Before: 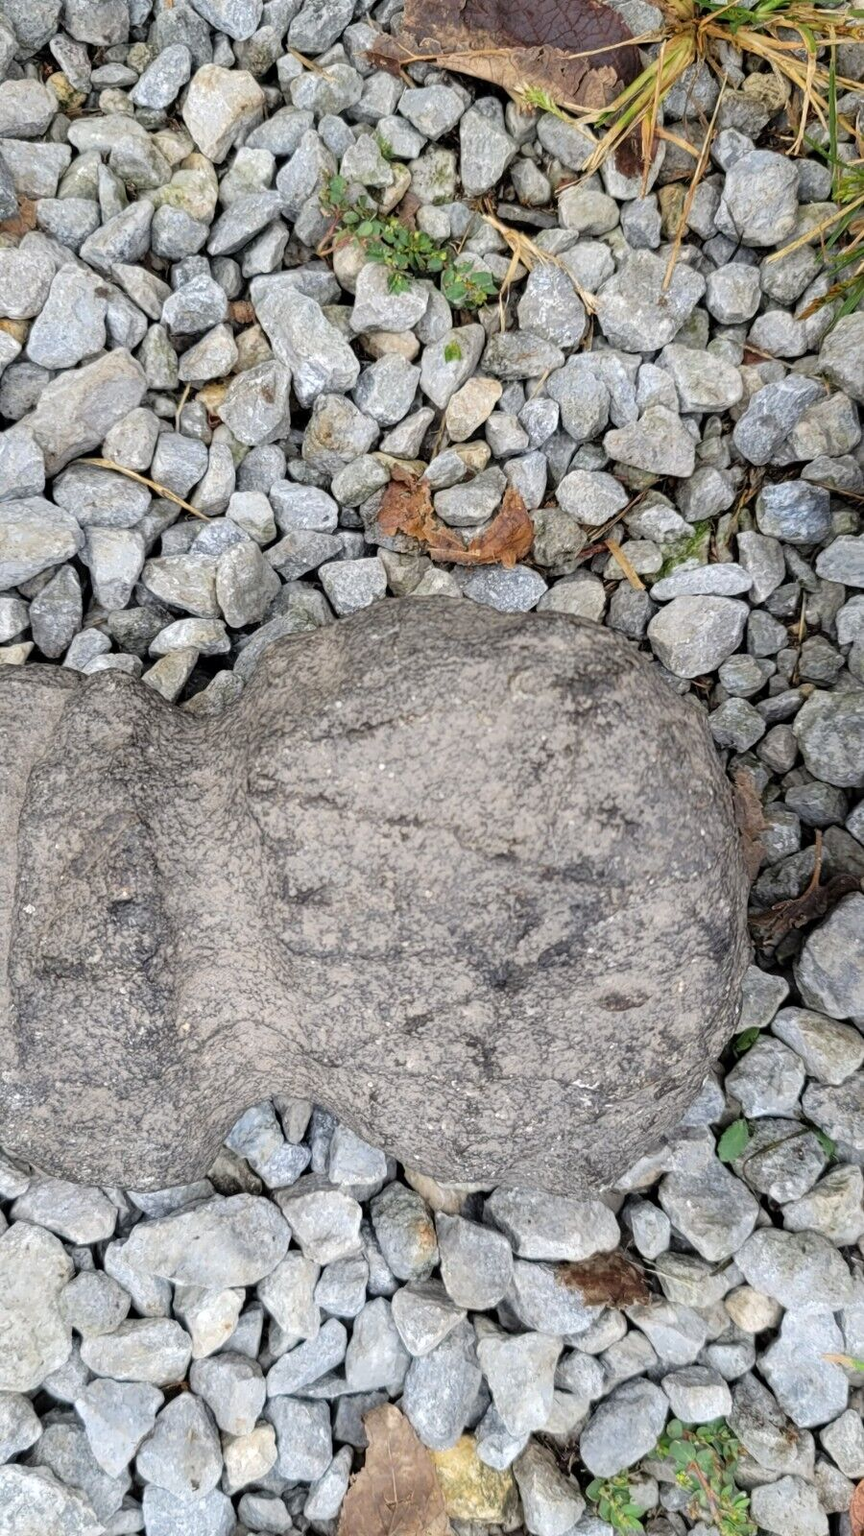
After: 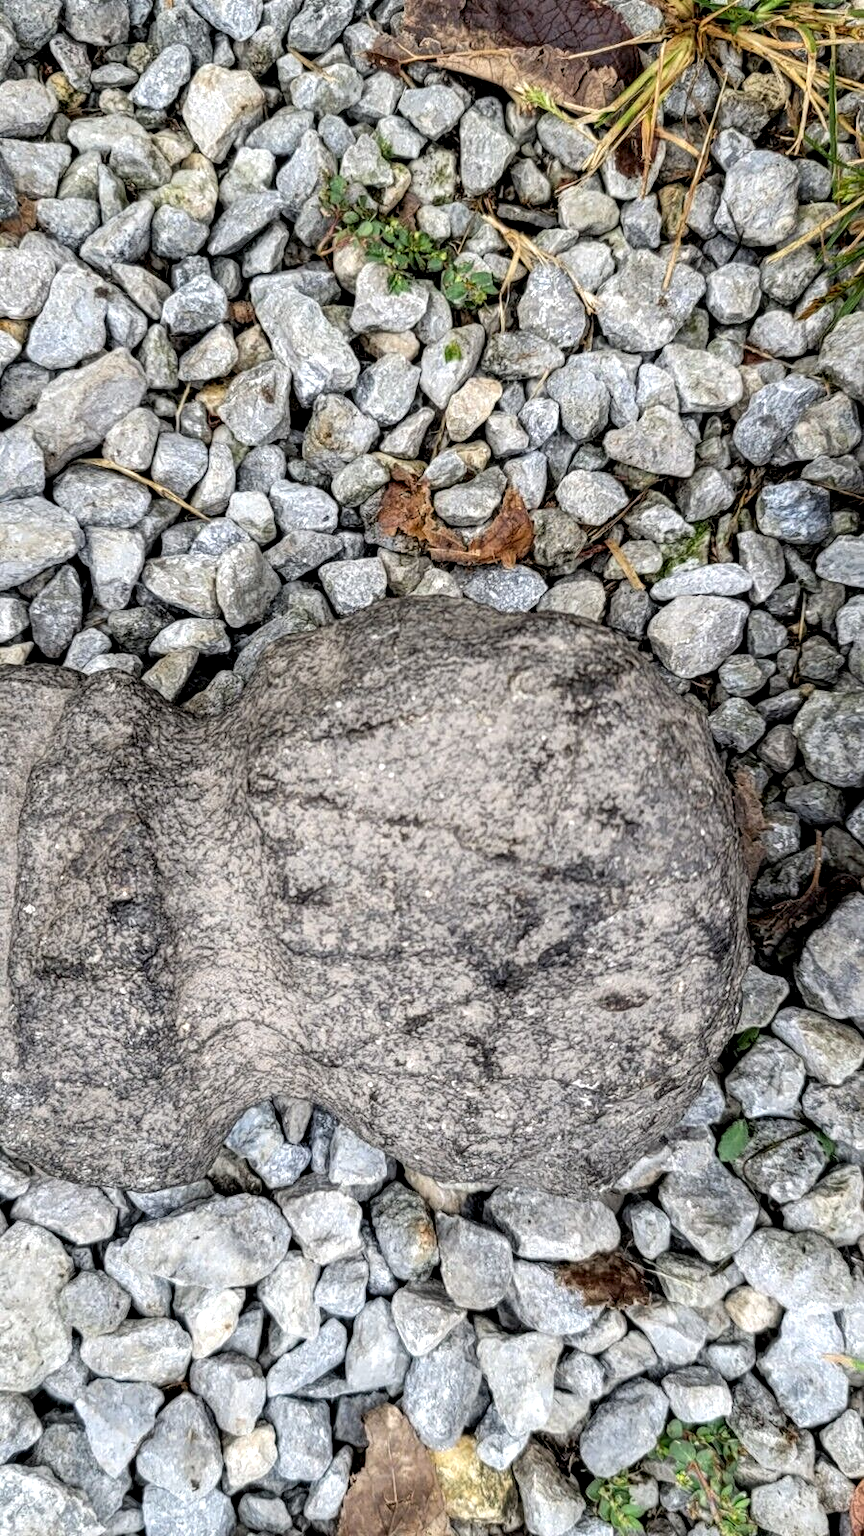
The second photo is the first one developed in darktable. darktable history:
local contrast: highlights 20%, shadows 70%, detail 170%
